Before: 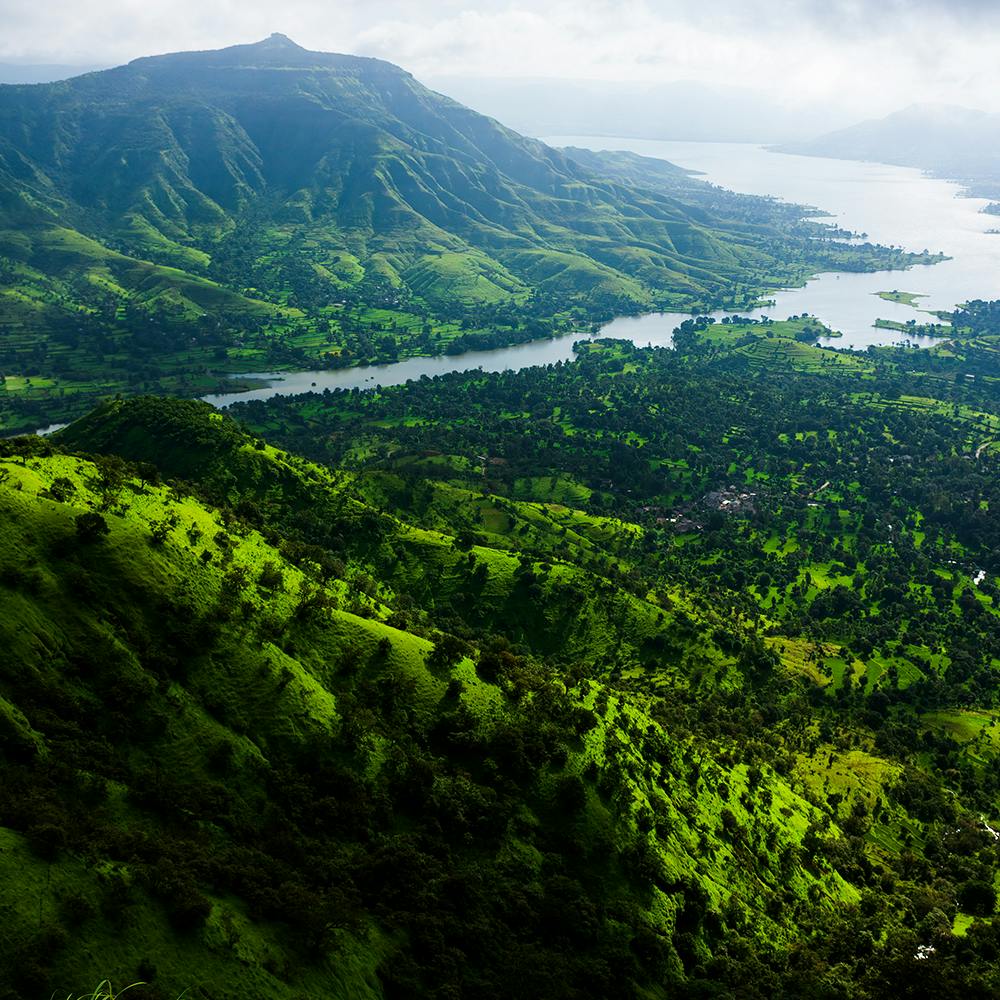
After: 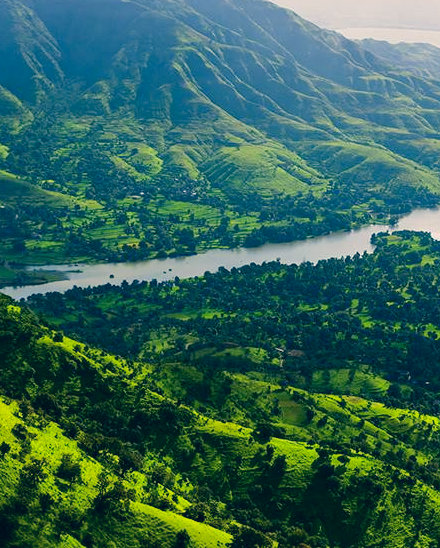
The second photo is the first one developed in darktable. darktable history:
crop: left 20.248%, top 10.86%, right 35.675%, bottom 34.321%
color correction: highlights a* 10.32, highlights b* 14.66, shadows a* -9.59, shadows b* -15.02
shadows and highlights: low approximation 0.01, soften with gaussian
